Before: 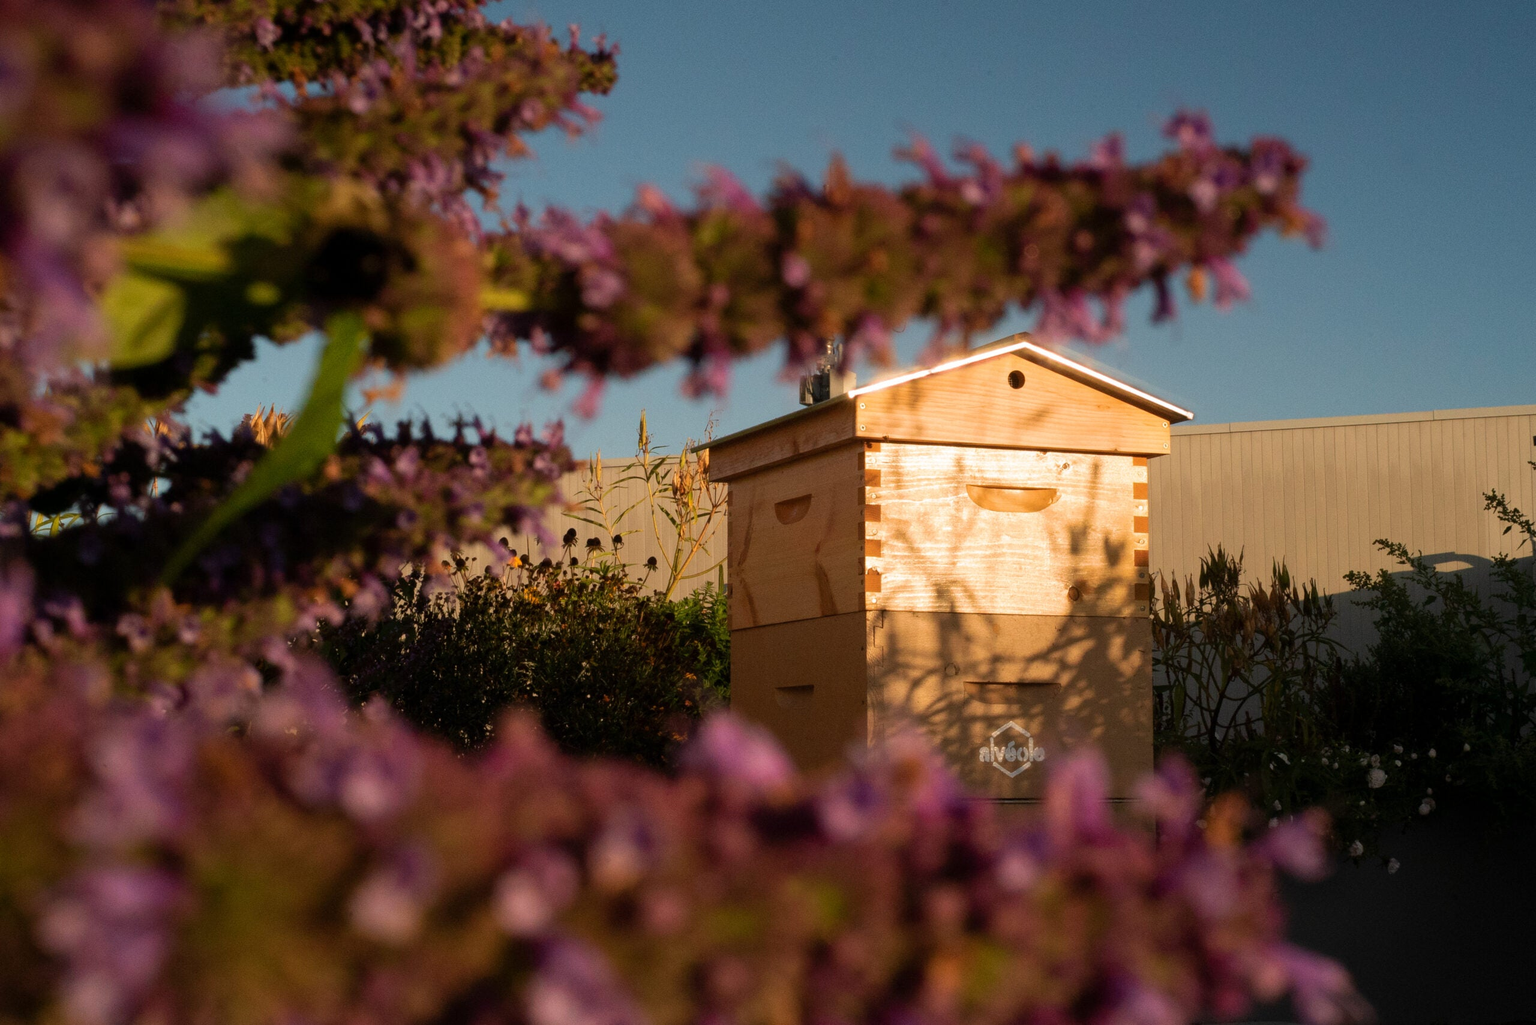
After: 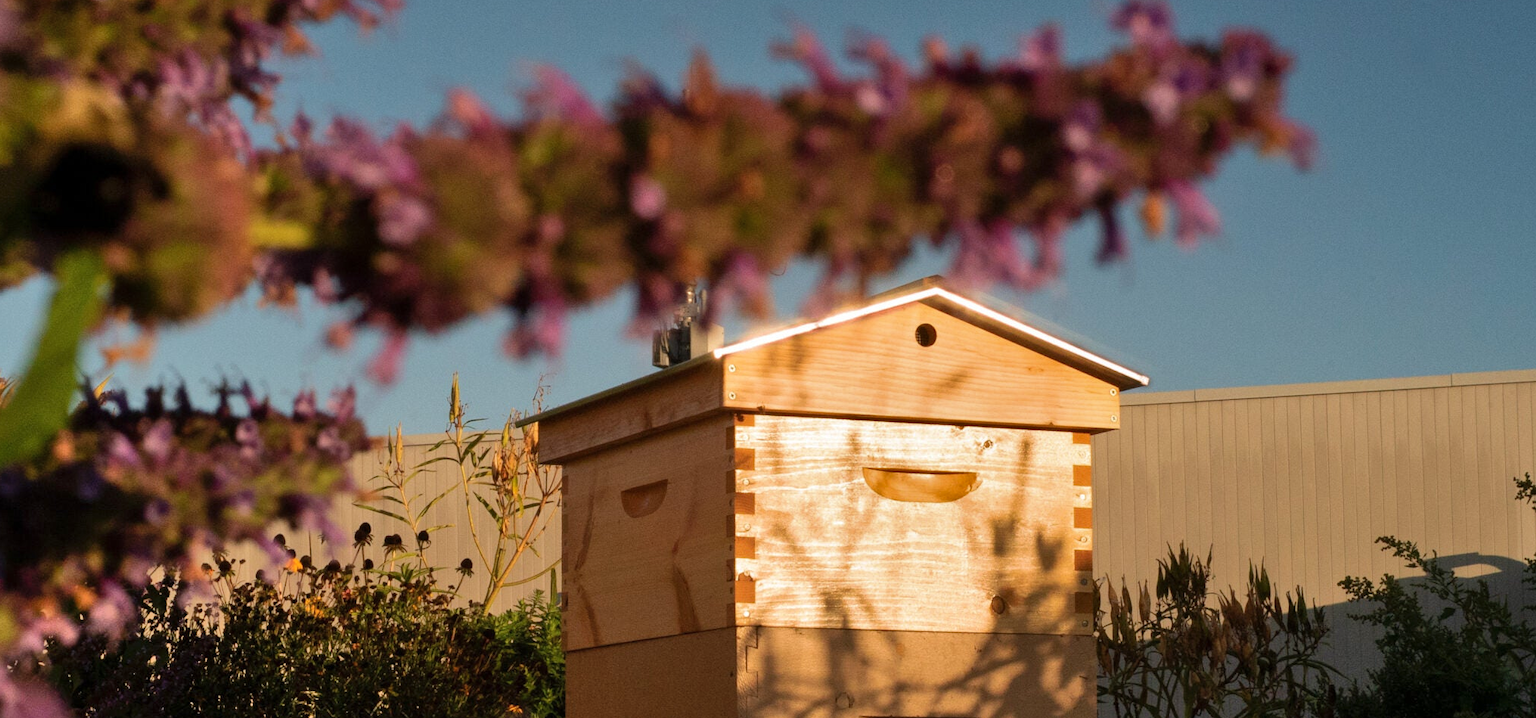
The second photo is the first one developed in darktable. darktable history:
crop: left 18.37%, top 11.126%, right 2.272%, bottom 33.275%
shadows and highlights: soften with gaussian
